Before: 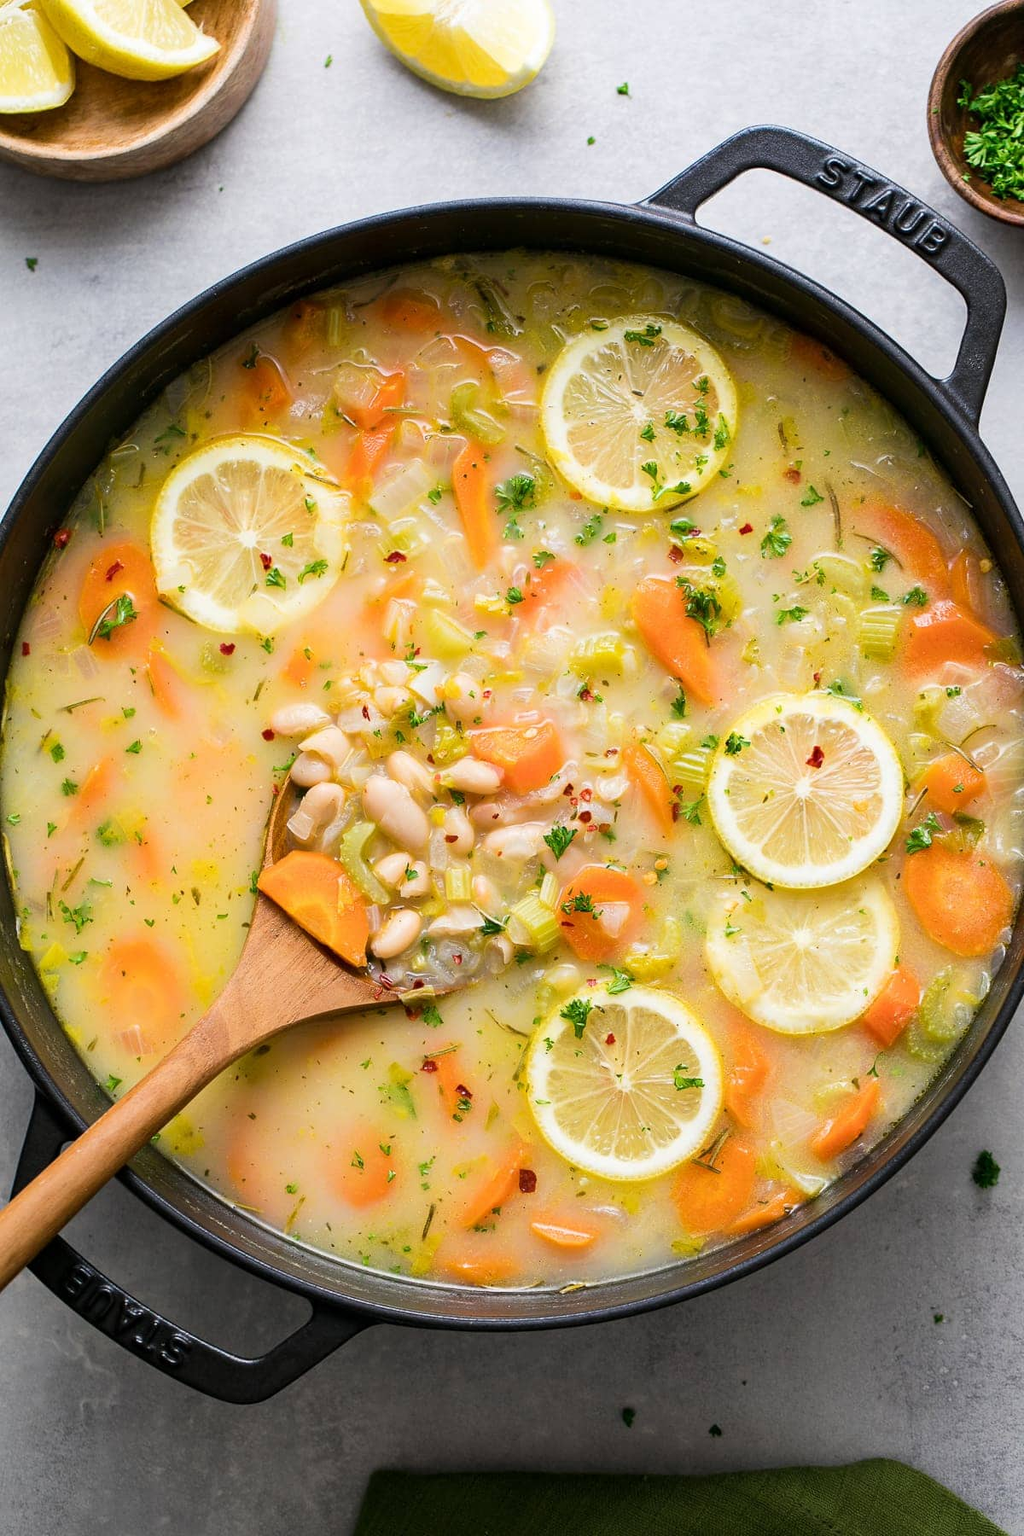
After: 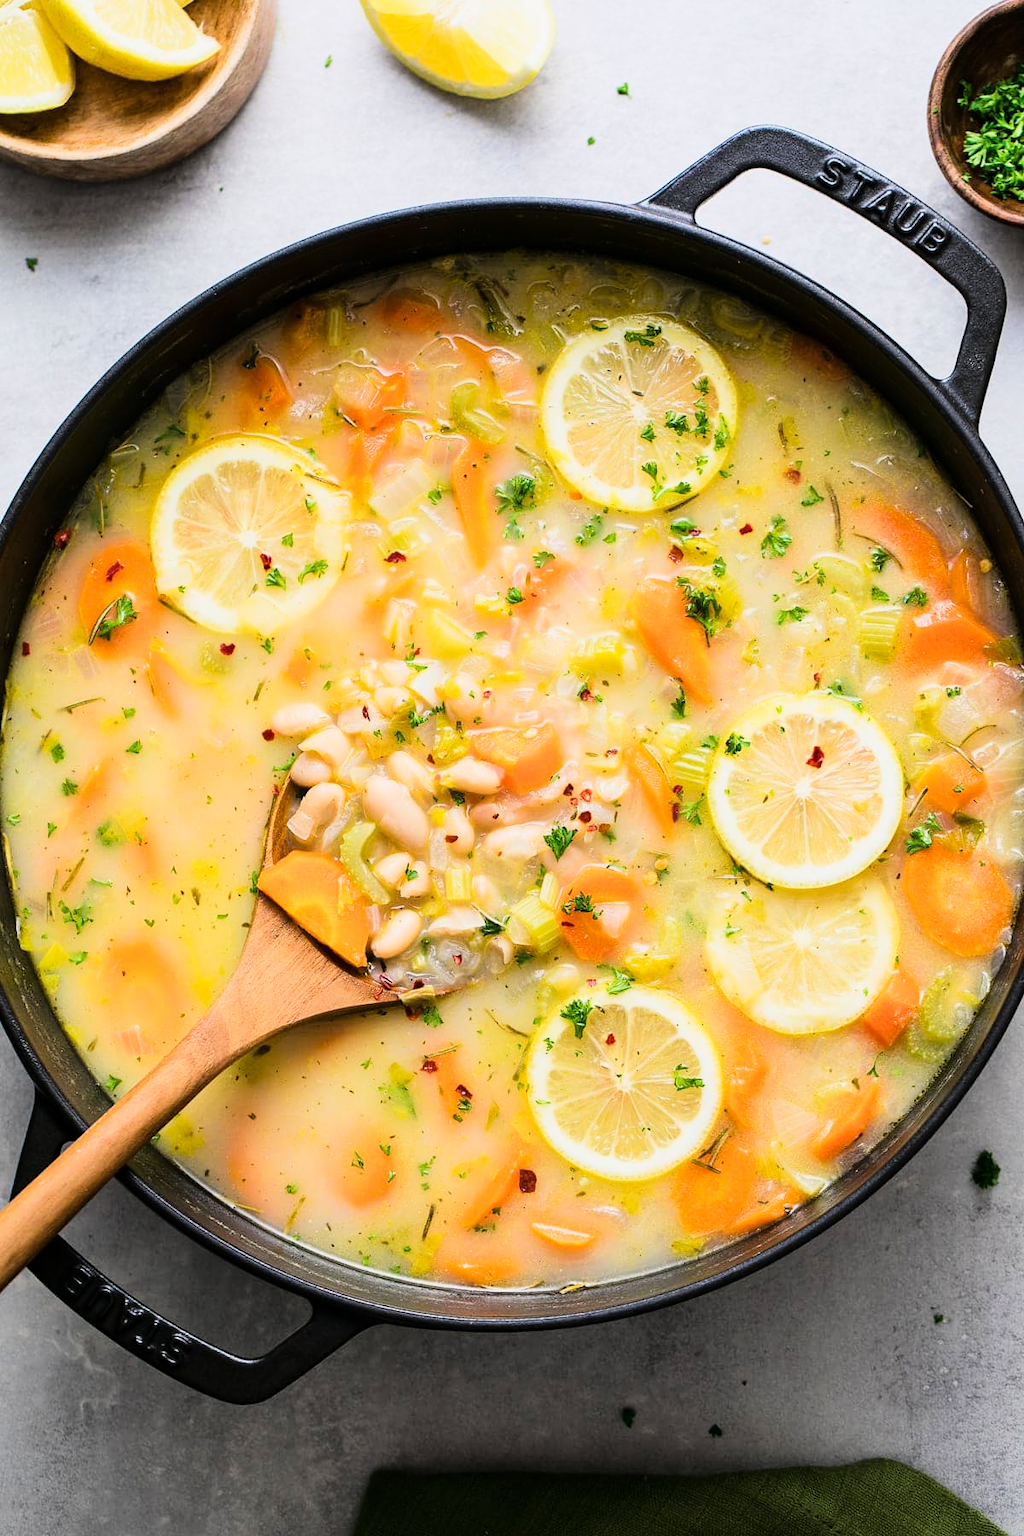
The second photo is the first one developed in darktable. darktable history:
tone curve: curves: ch0 [(0, 0) (0.136, 0.084) (0.346, 0.366) (0.489, 0.559) (0.66, 0.748) (0.849, 0.902) (1, 0.974)]; ch1 [(0, 0) (0.353, 0.344) (0.45, 0.46) (0.498, 0.498) (0.521, 0.512) (0.563, 0.559) (0.592, 0.605) (0.641, 0.673) (1, 1)]; ch2 [(0, 0) (0.333, 0.346) (0.375, 0.375) (0.424, 0.43) (0.476, 0.492) (0.502, 0.502) (0.524, 0.531) (0.579, 0.61) (0.612, 0.644) (0.641, 0.722) (1, 1)], color space Lab, linked channels, preserve colors none
